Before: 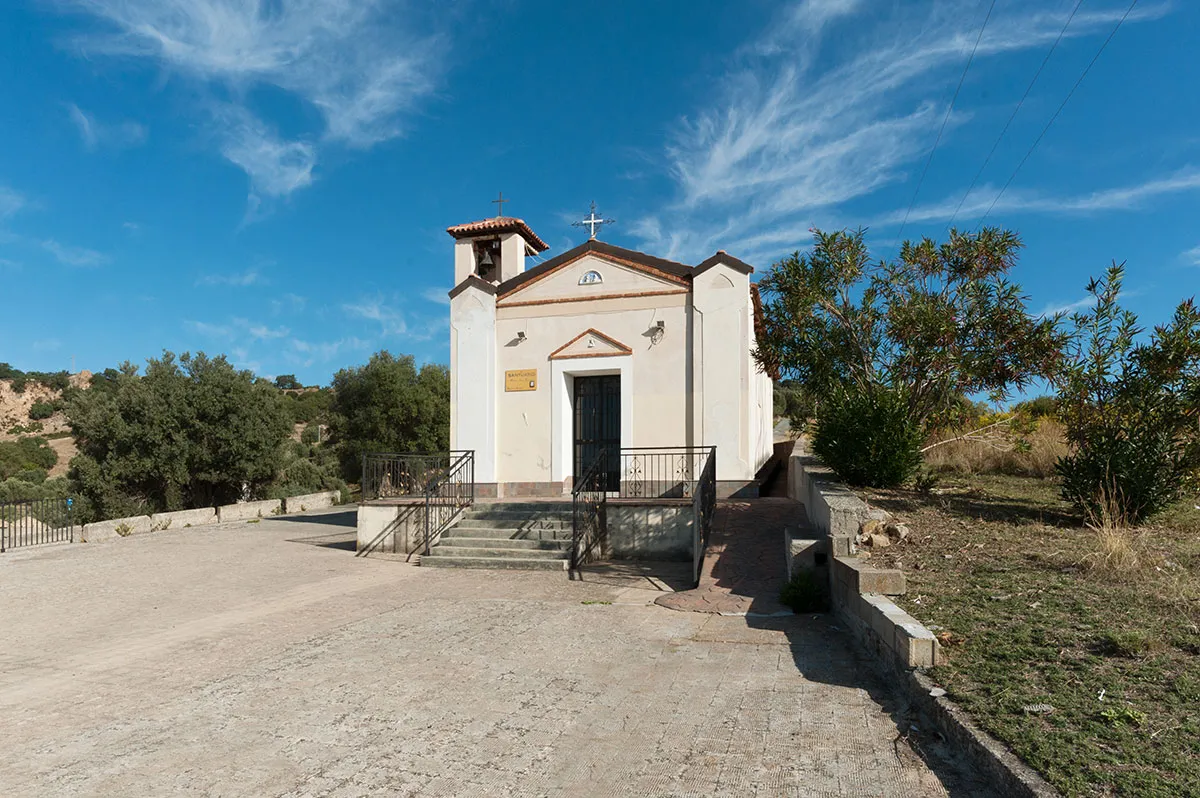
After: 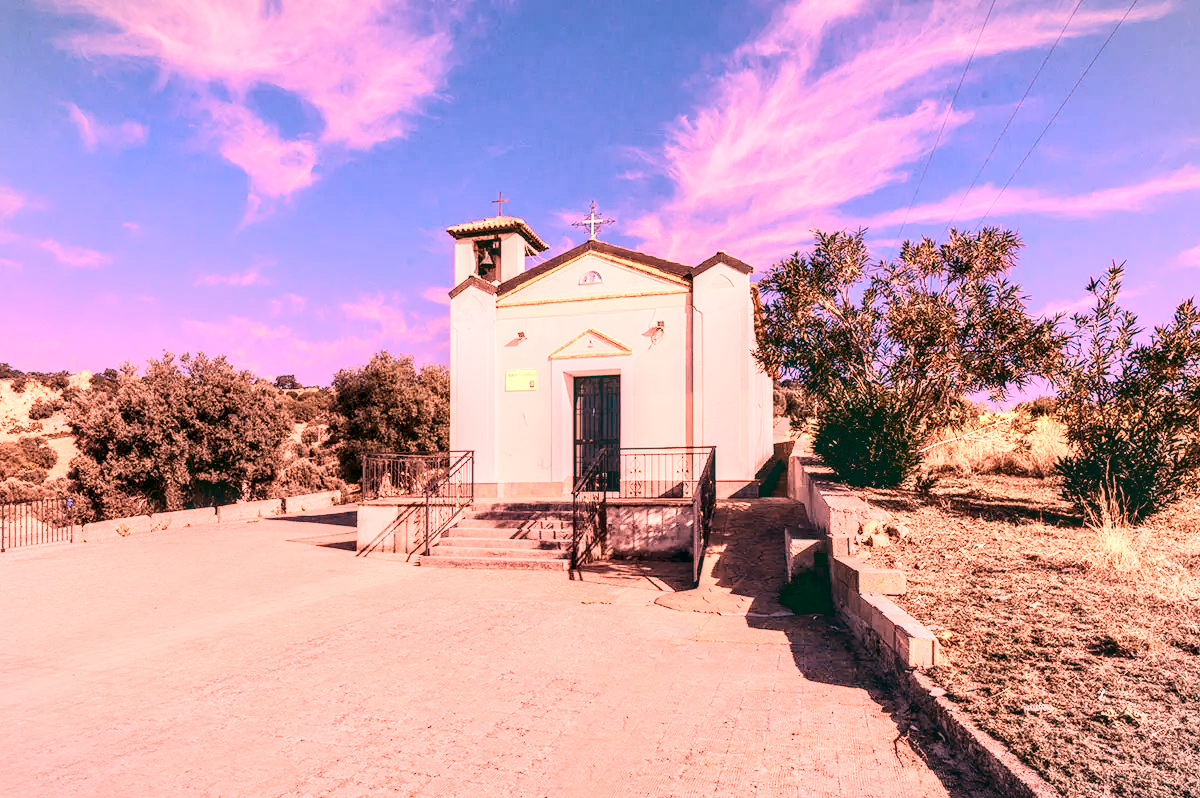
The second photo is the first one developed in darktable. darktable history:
basic adjustments: contrast 0.09, brightness 0.13, saturation -0.18, vibrance 0.21
local contrast: highlights 19%, detail 186%
shadows and highlights: shadows 37.27, highlights -28.18, soften with gaussian
tone curve: curves: ch0 [(0, 0.148) (0.191, 0.225) (0.712, 0.695) (0.864, 0.797) (1, 0.839)]
vignetting: fall-off start 100%, brightness -0.282, width/height ratio 1.31
color zones: curves: ch0 [(0.018, 0.548) (0.197, 0.654) (0.425, 0.447) (0.605, 0.658) (0.732, 0.579)]; ch1 [(0.105, 0.531) (0.224, 0.531) (0.386, 0.39) (0.618, 0.456) (0.732, 0.456) (0.956, 0.421)]; ch2 [(0.039, 0.583) (0.215, 0.465) (0.399, 0.544) (0.465, 0.548) (0.614, 0.447) (0.724, 0.43) (0.882, 0.623) (0.956, 0.632)]
white balance: red 2.701, blue 1.859
color balance: lift [1.005, 0.99, 1.007, 1.01], gamma [1, 1.034, 1.032, 0.966], gain [0.873, 1.055, 1.067, 0.933]
